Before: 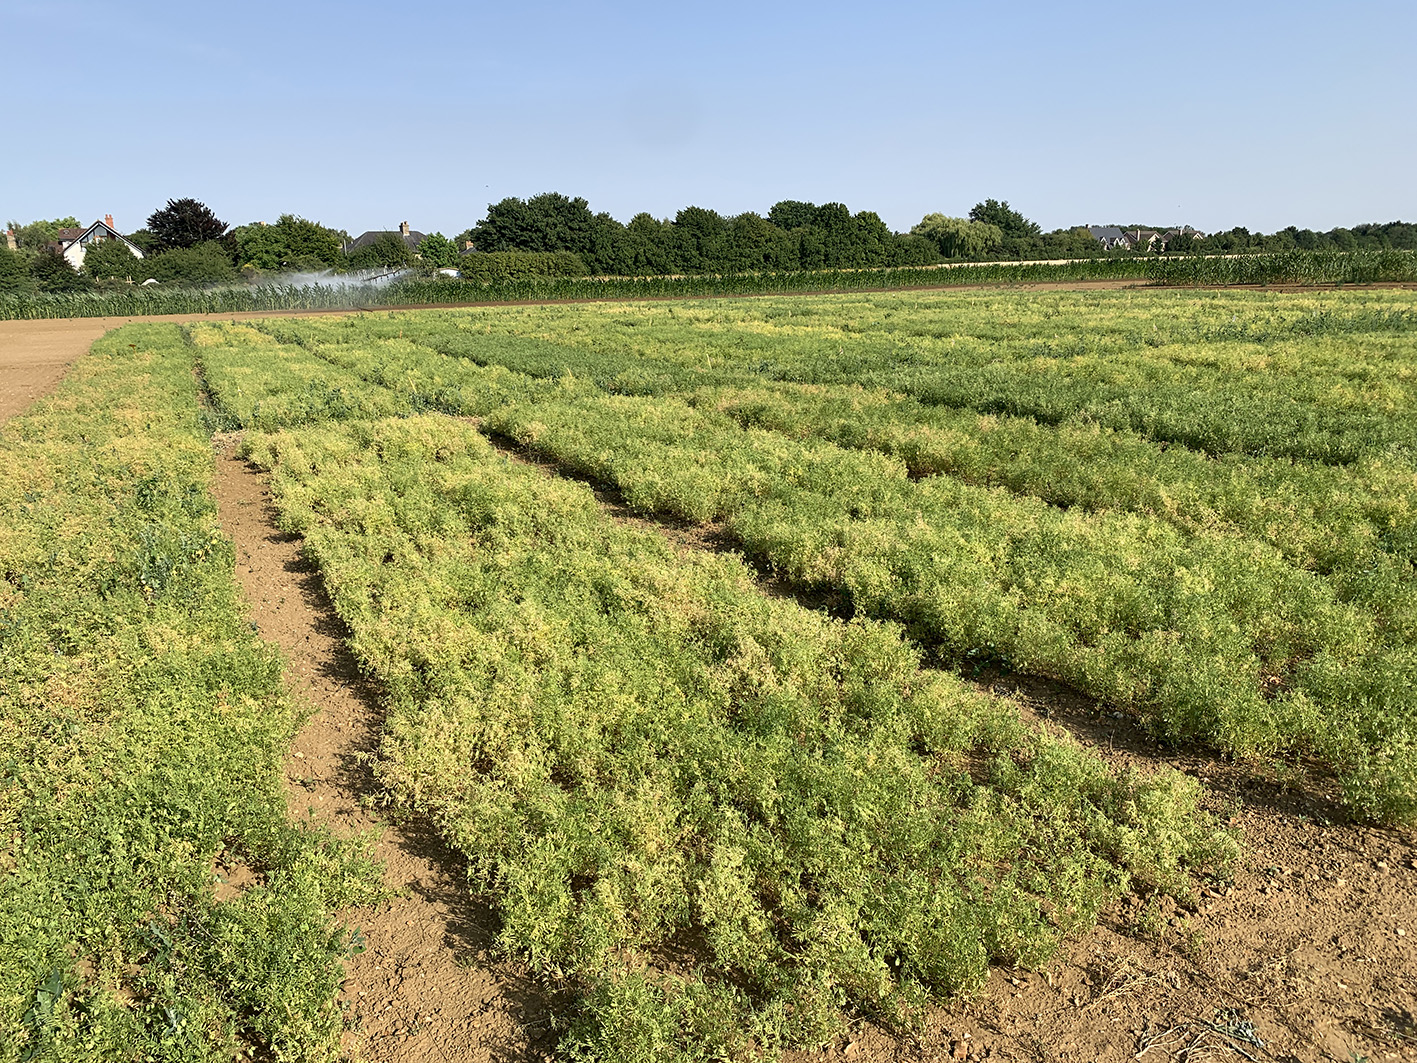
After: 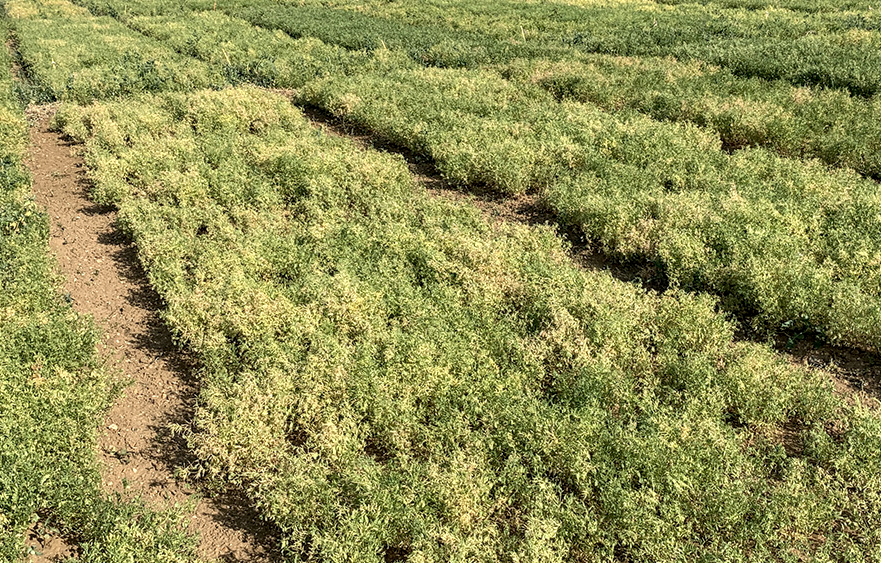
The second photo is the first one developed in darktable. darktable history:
local contrast: detail 130%
crop: left 13.184%, top 30.87%, right 24.6%, bottom 16.096%
contrast brightness saturation: contrast 0.057, brightness -0.009, saturation -0.246
